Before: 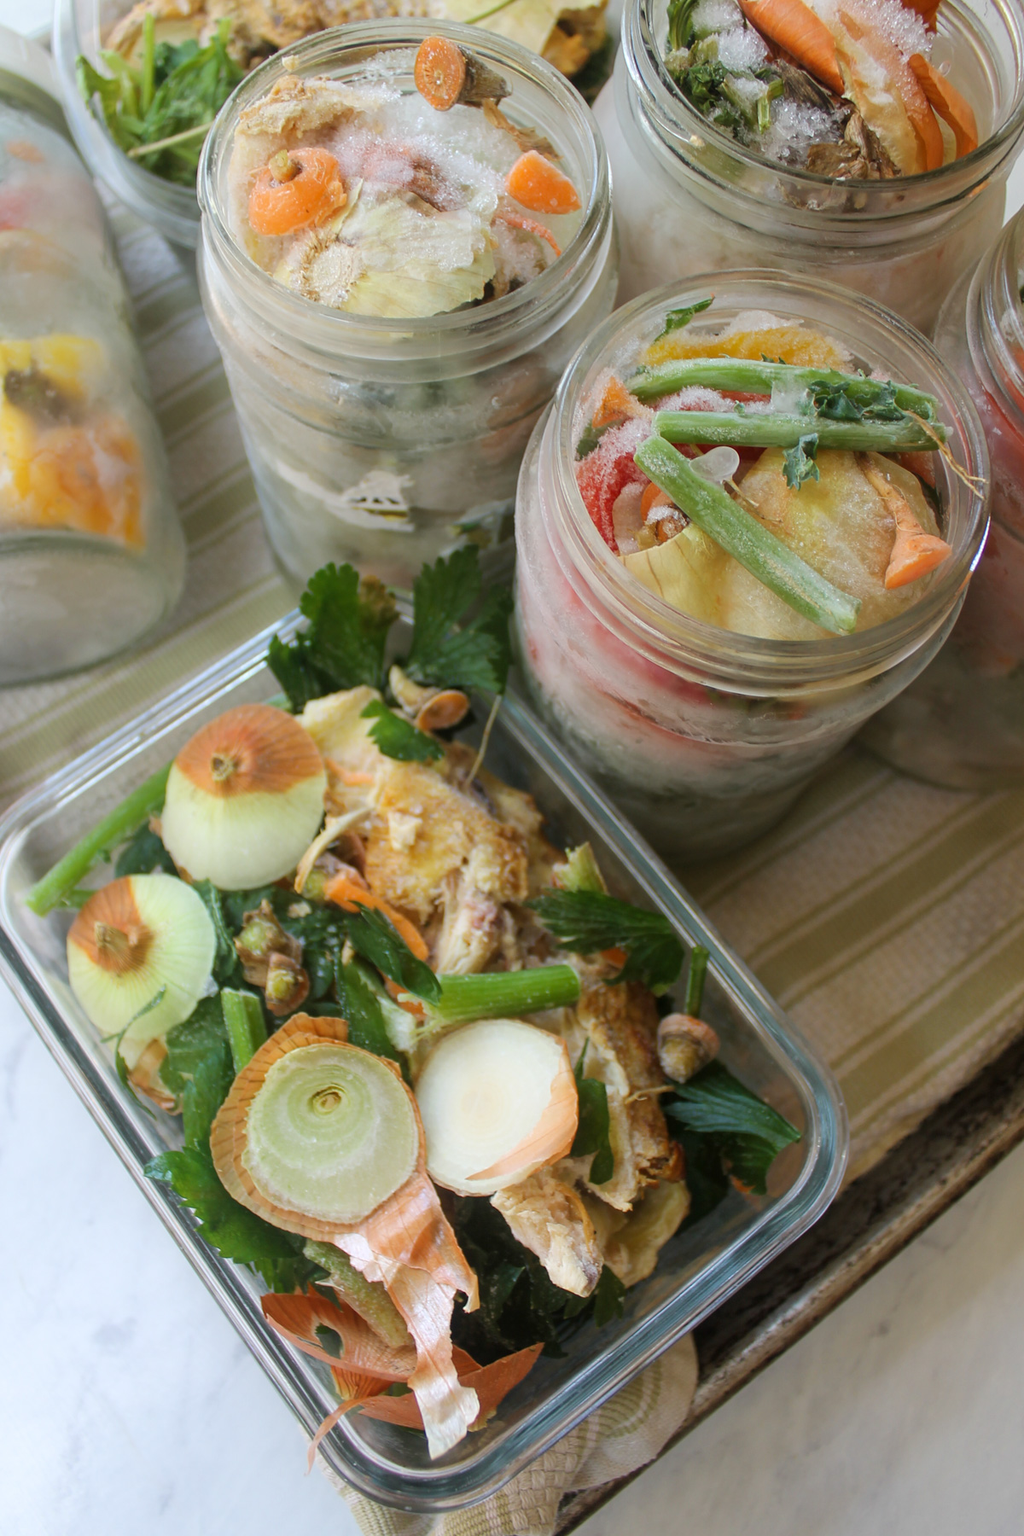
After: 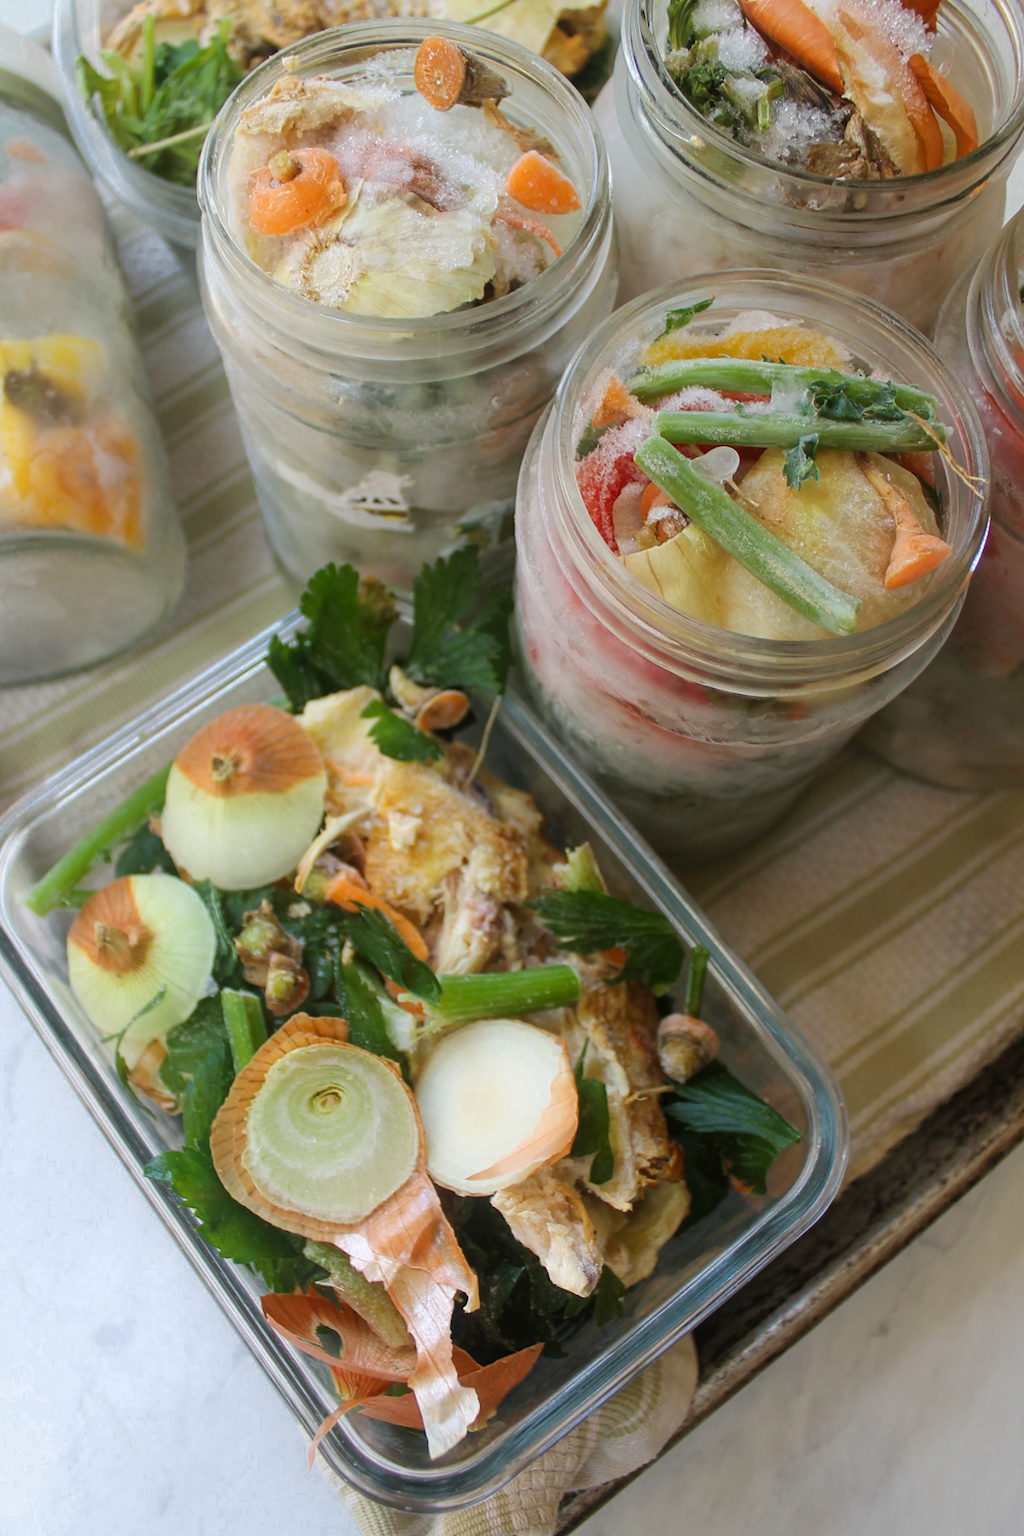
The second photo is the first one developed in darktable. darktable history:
color zones: curves: ch0 [(0.25, 0.5) (0.636, 0.25) (0.75, 0.5)]
